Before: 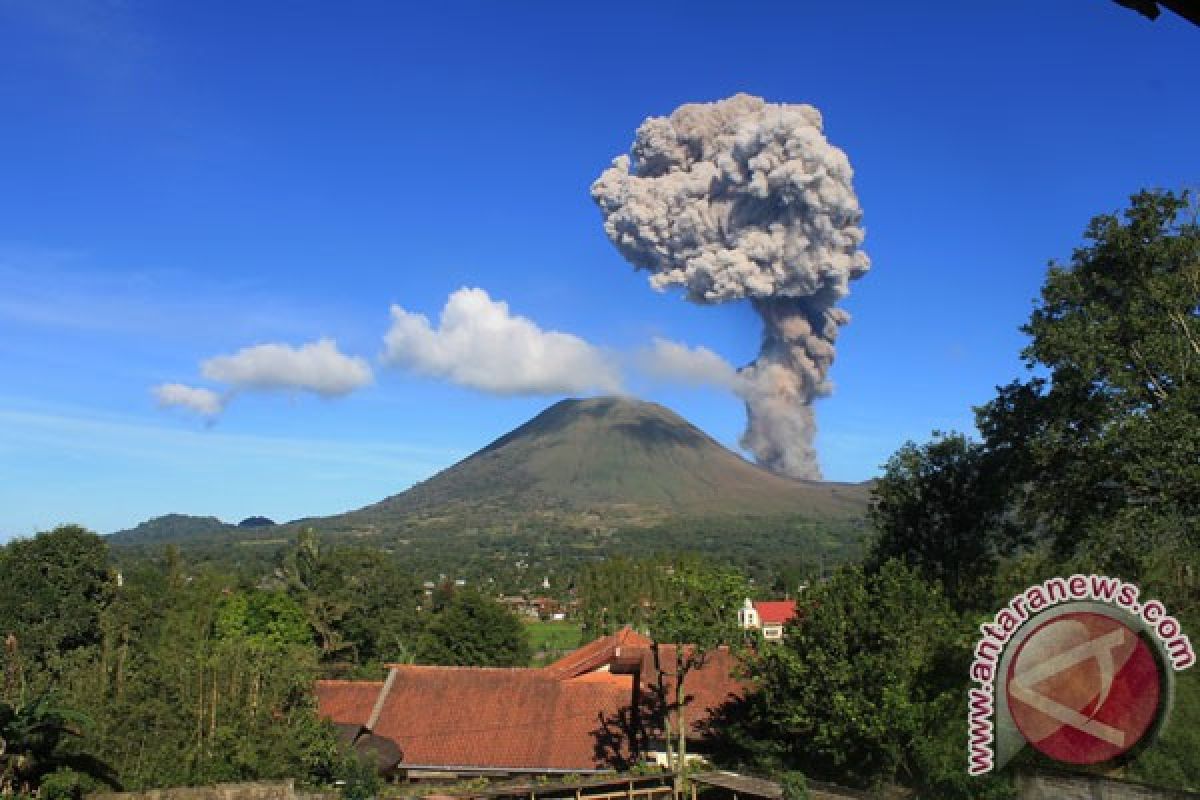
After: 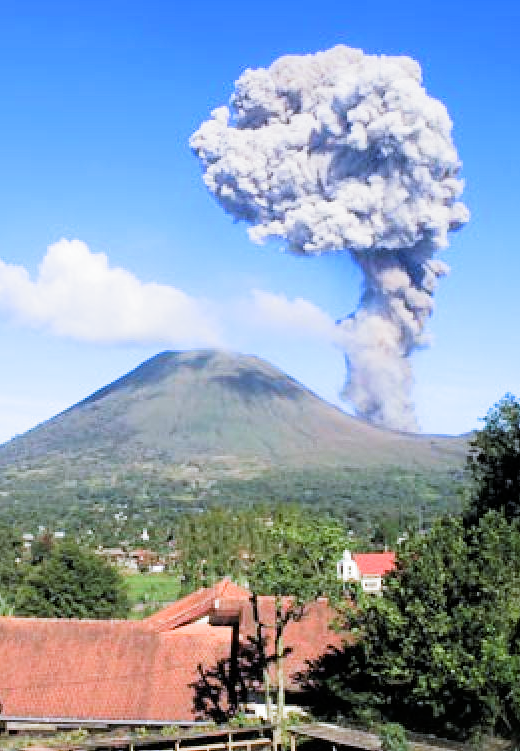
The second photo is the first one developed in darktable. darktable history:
shadows and highlights: shadows 25, highlights -25
exposure: black level correction 0.001, exposure 1.398 EV, compensate exposure bias true, compensate highlight preservation false
crop: left 33.452%, top 6.025%, right 23.155%
white balance: red 0.967, blue 1.119, emerald 0.756
filmic rgb: middle gray luminance 18.42%, black relative exposure -11.25 EV, white relative exposure 3.75 EV, threshold 6 EV, target black luminance 0%, hardness 5.87, latitude 57.4%, contrast 0.963, shadows ↔ highlights balance 49.98%, add noise in highlights 0, preserve chrominance luminance Y, color science v3 (2019), use custom middle-gray values true, iterations of high-quality reconstruction 0, contrast in highlights soft, enable highlight reconstruction true
tone curve: curves: ch0 [(0, 0) (0.118, 0.034) (0.182, 0.124) (0.265, 0.214) (0.504, 0.508) (0.783, 0.825) (1, 1)], color space Lab, linked channels, preserve colors none
color calibration: x 0.355, y 0.367, temperature 4700.38 K
